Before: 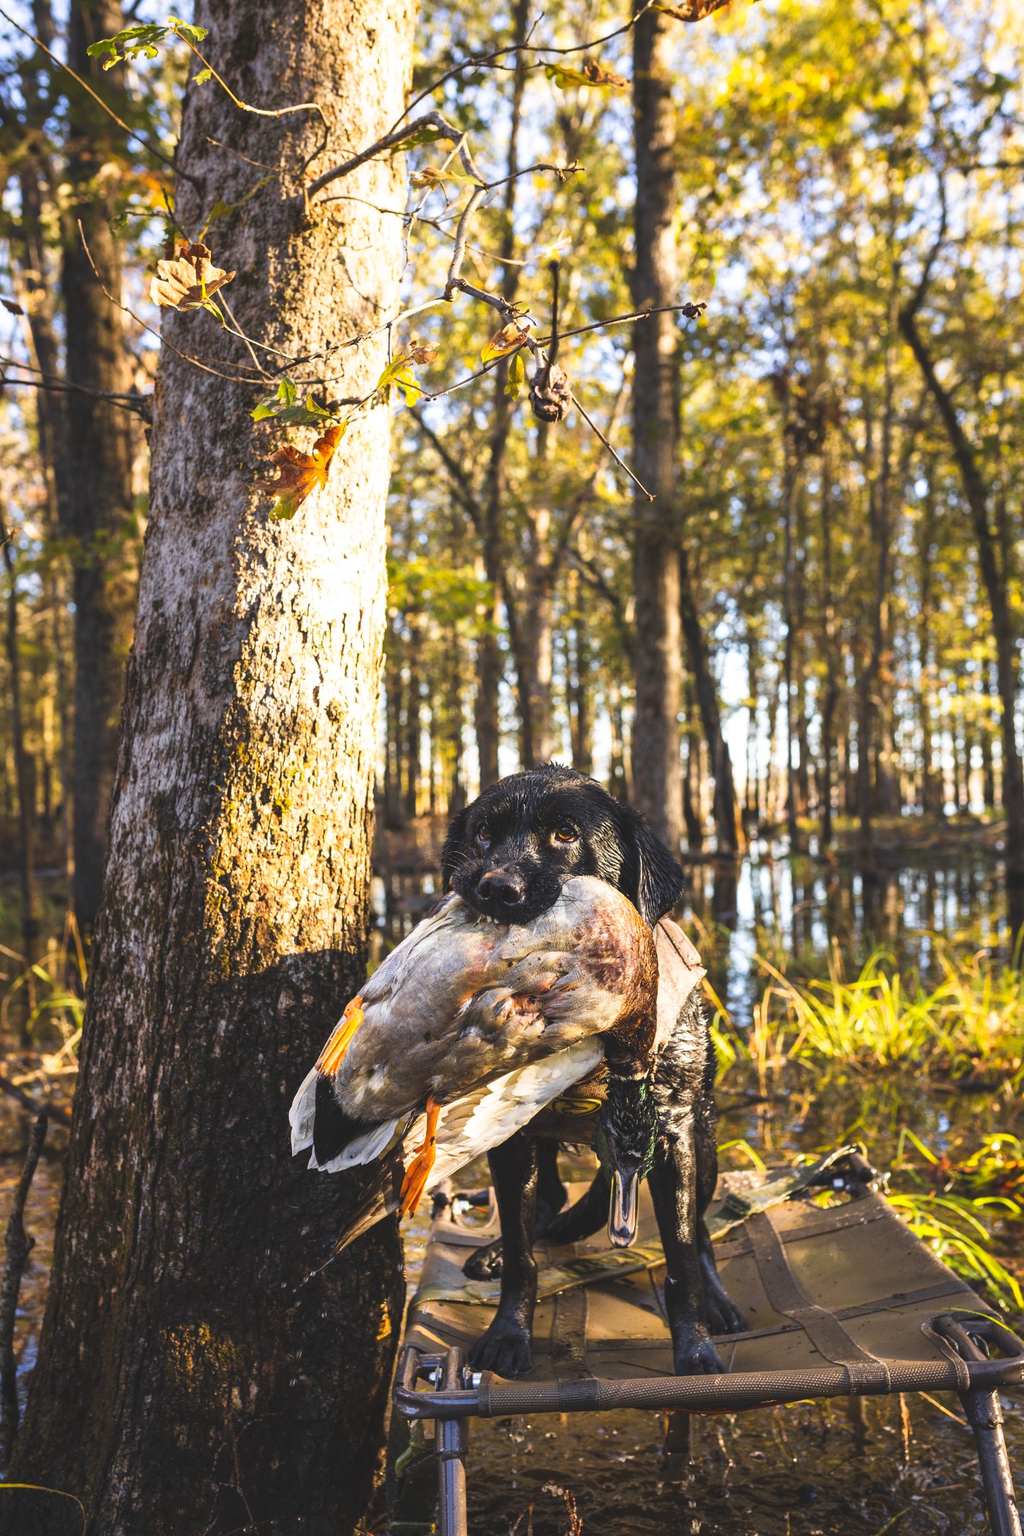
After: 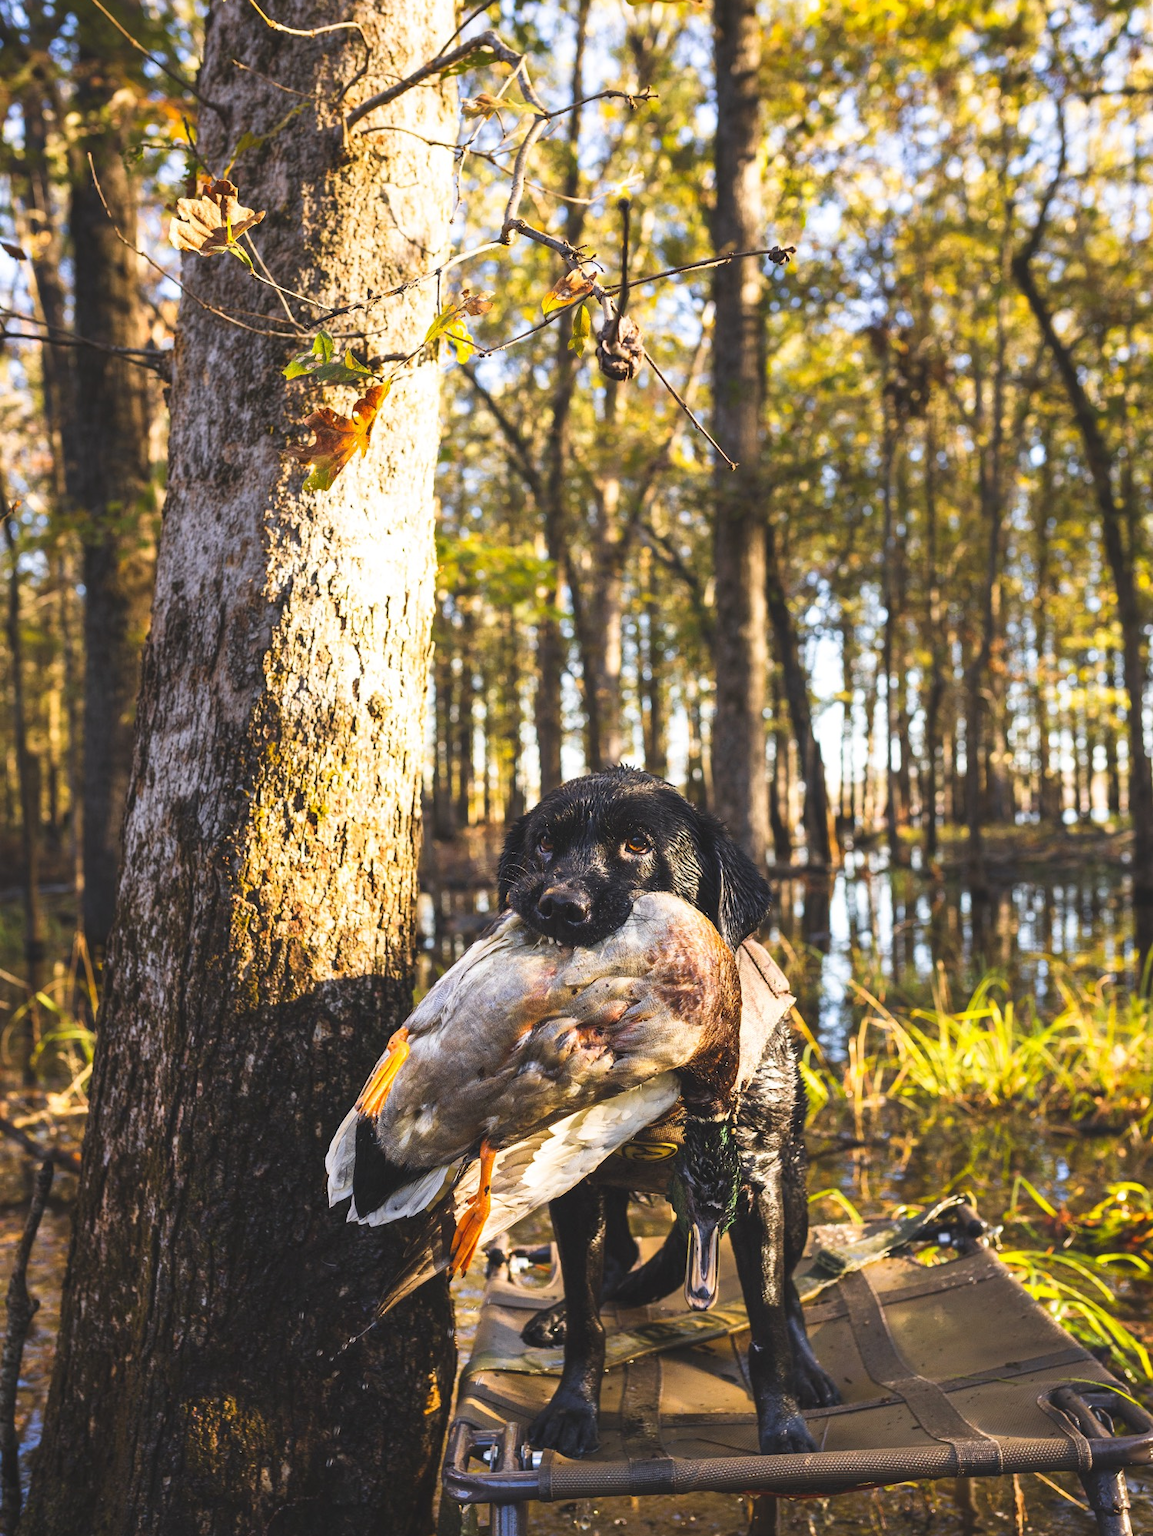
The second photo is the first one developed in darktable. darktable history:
crop and rotate: top 5.488%, bottom 5.686%
